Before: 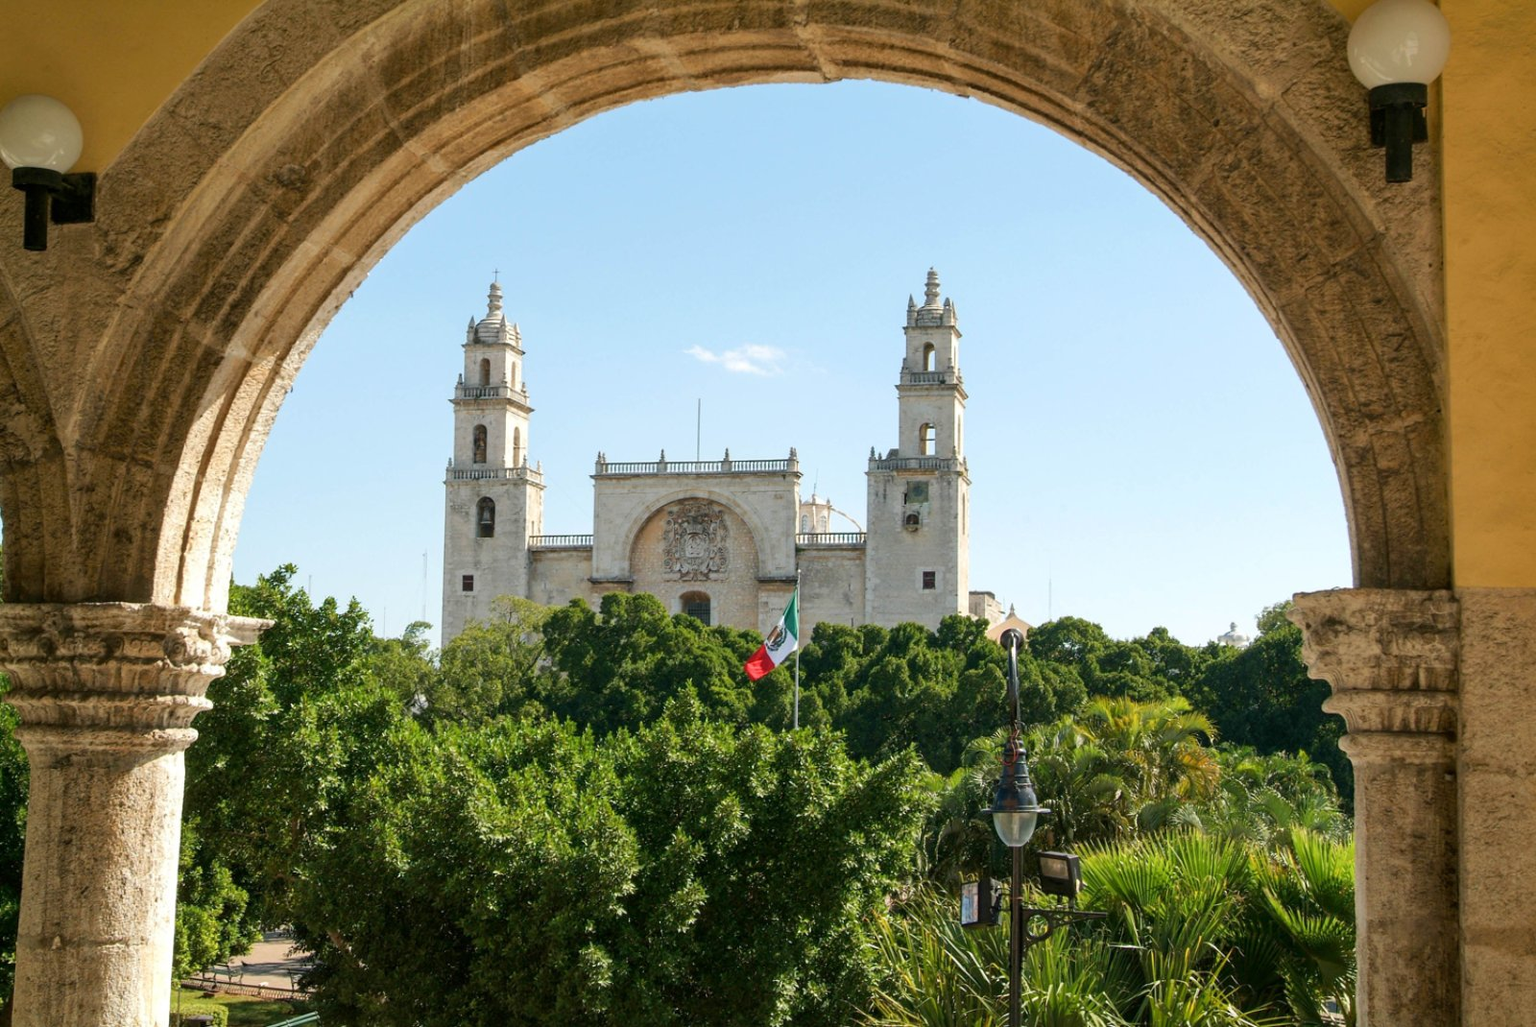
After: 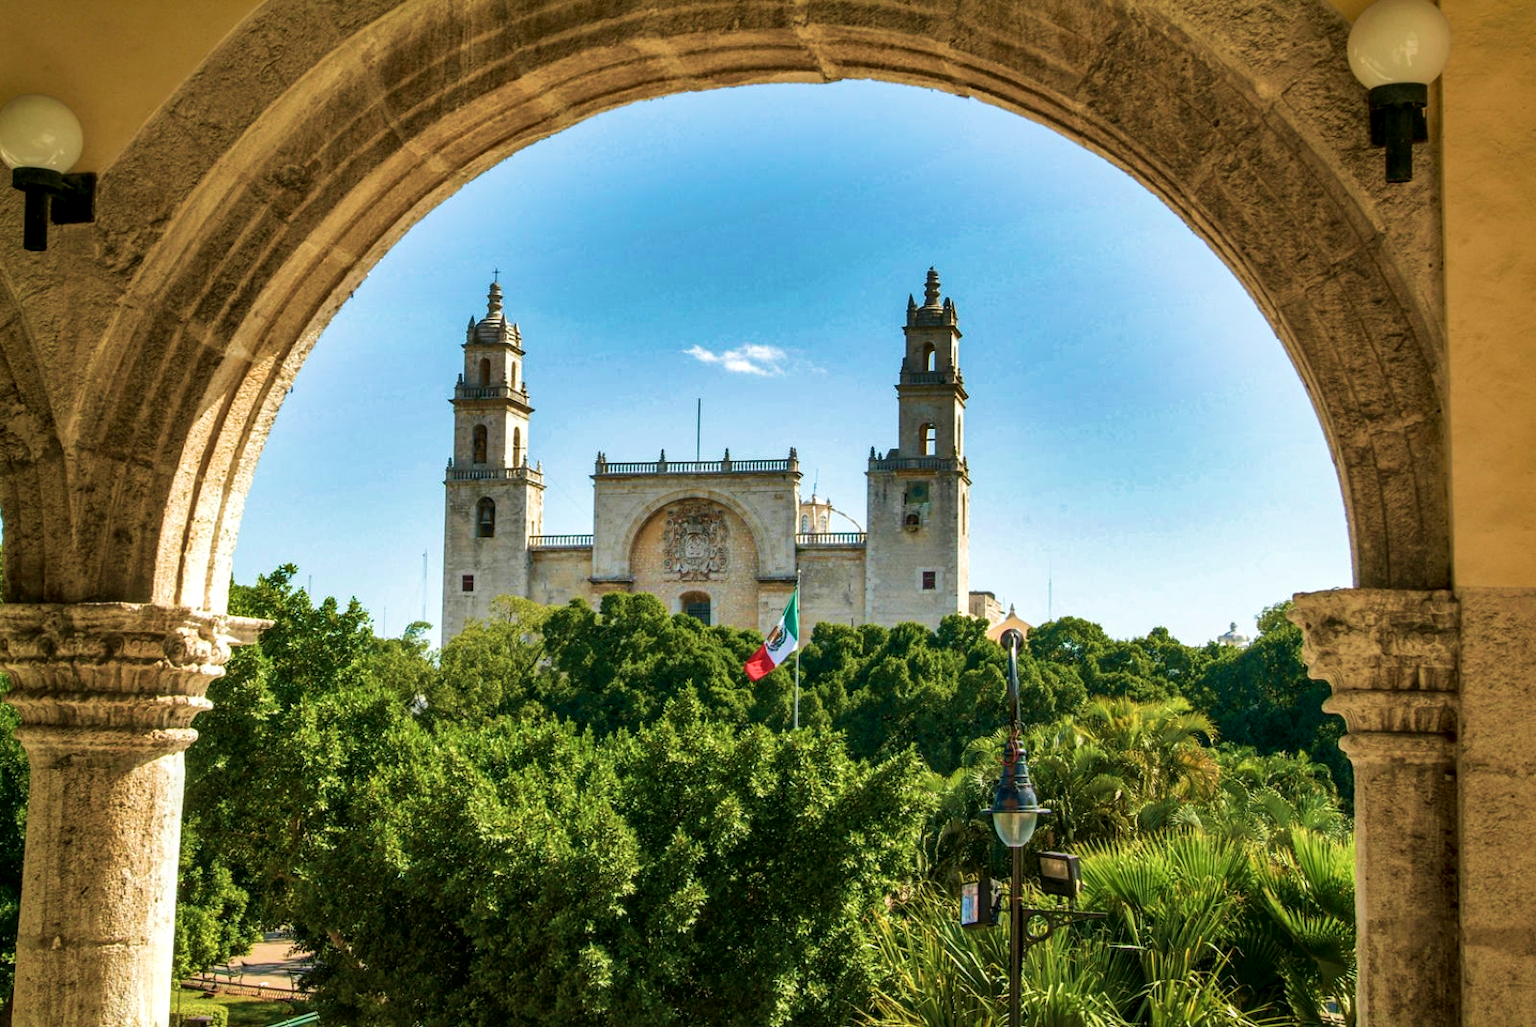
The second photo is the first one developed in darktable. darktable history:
velvia: strength 74%
shadows and highlights: shadows 24.5, highlights -78.15, soften with gaussian
local contrast: detail 130%
